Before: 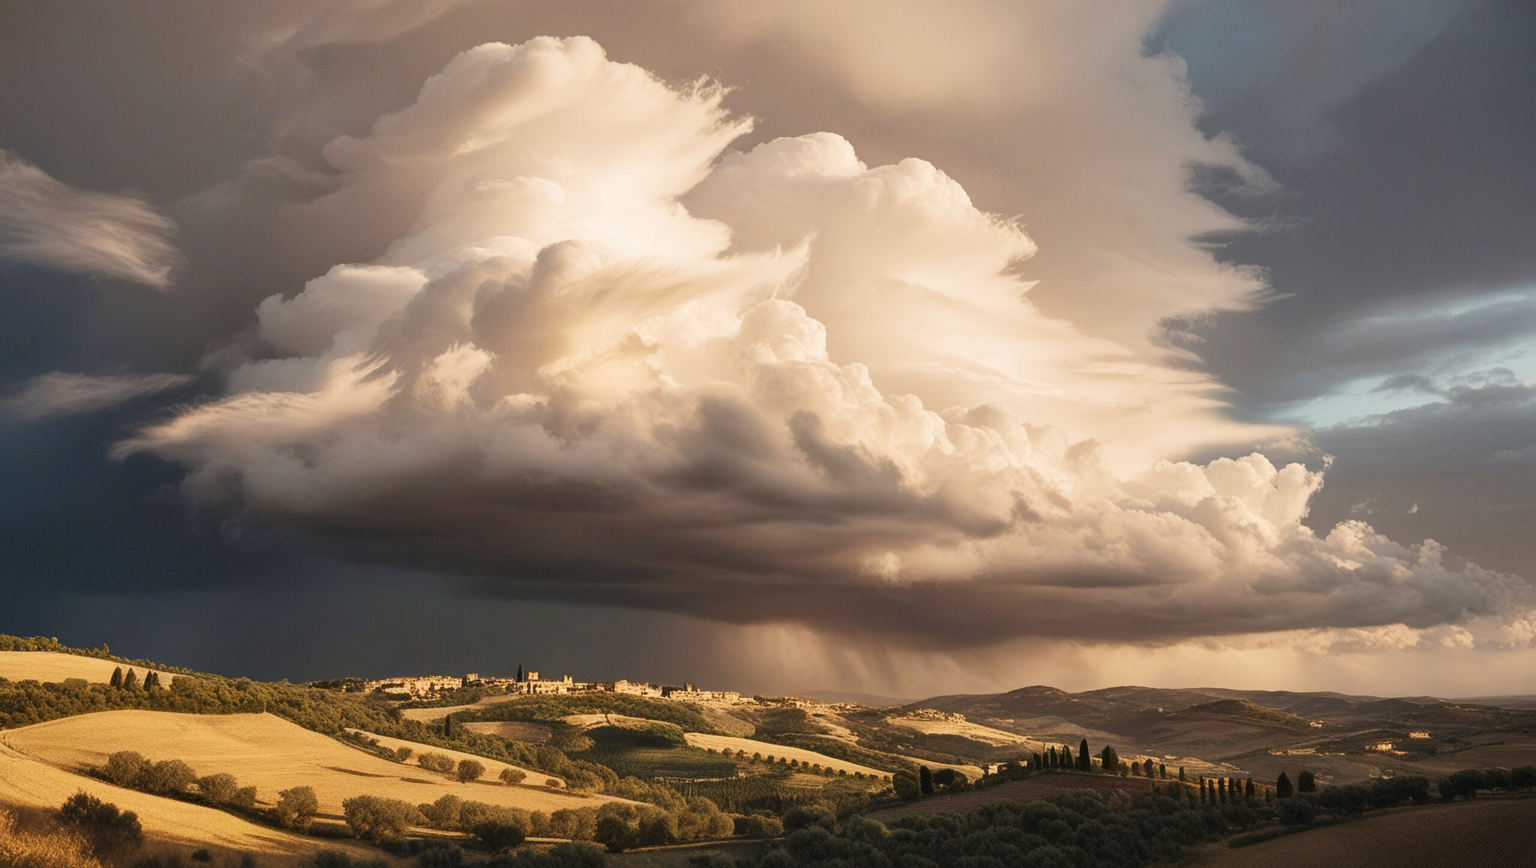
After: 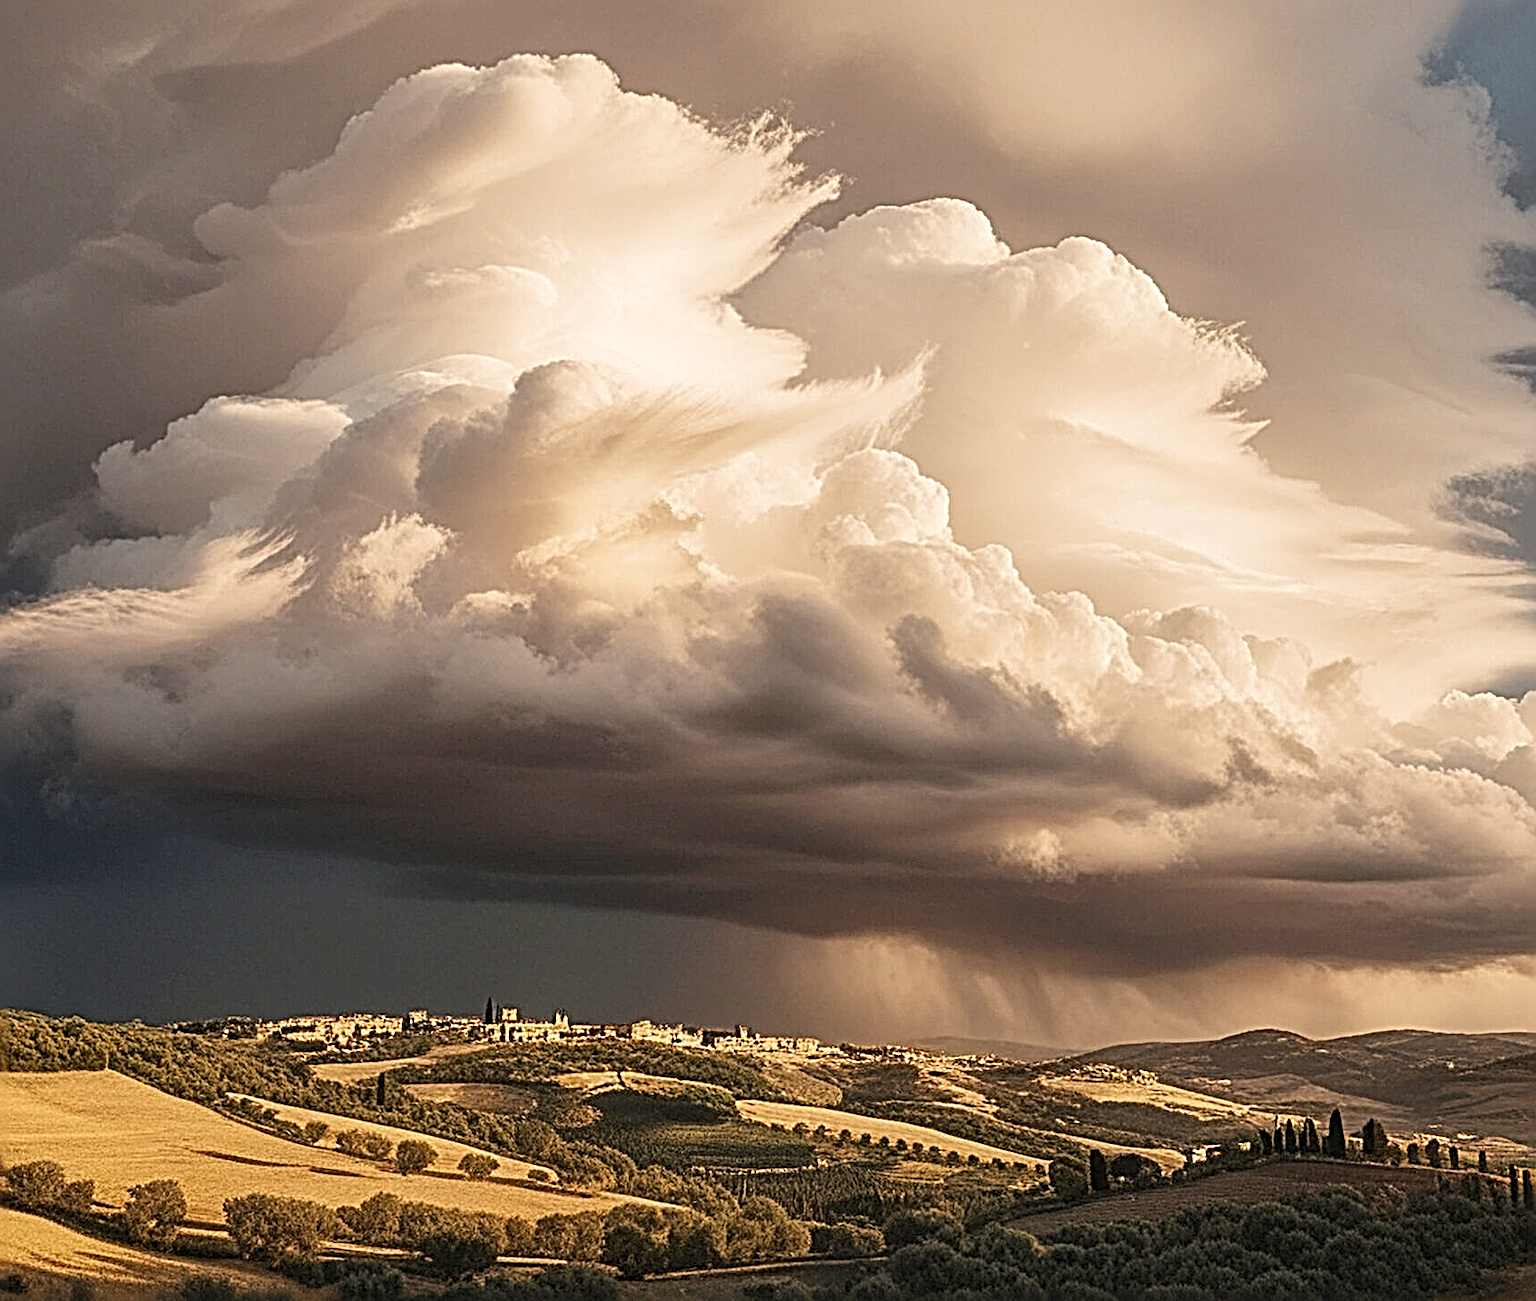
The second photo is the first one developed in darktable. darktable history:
crop and rotate: left 12.648%, right 20.685%
sharpen: radius 3.69, amount 0.928
local contrast: detail 117%
contrast equalizer: y [[0.5, 0.5, 0.5, 0.539, 0.64, 0.611], [0.5 ×6], [0.5 ×6], [0 ×6], [0 ×6]]
